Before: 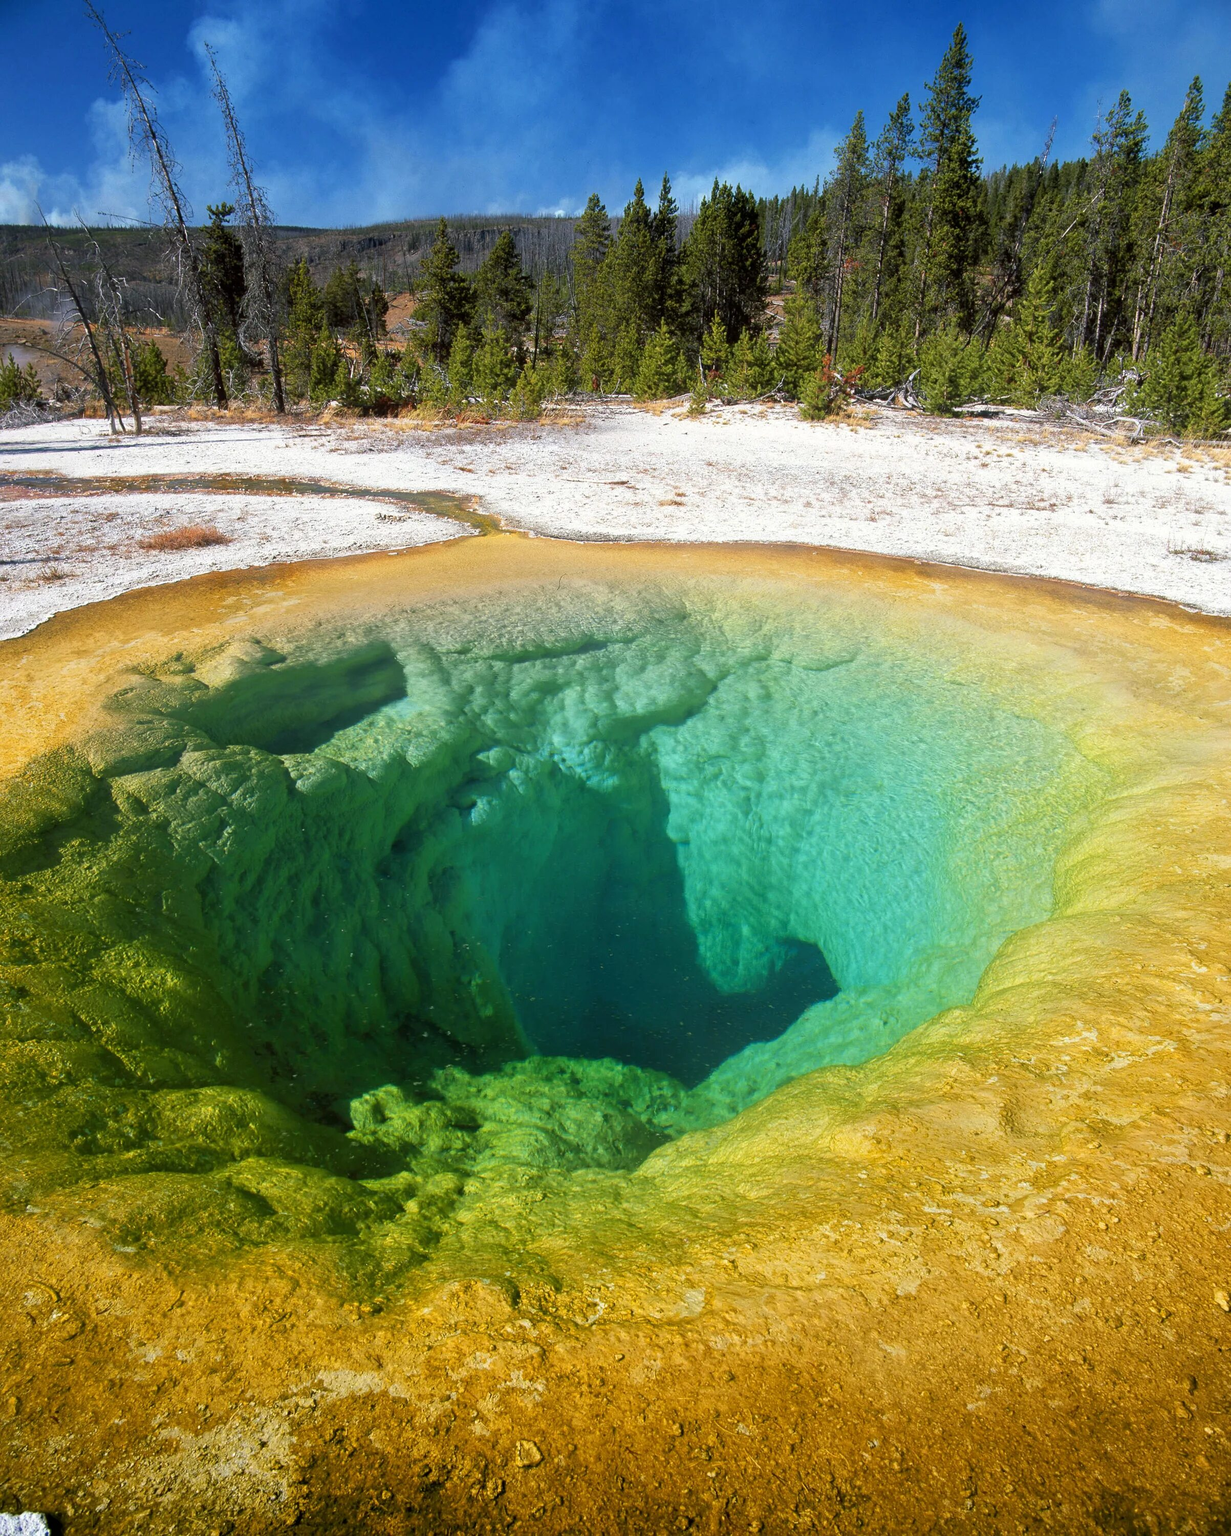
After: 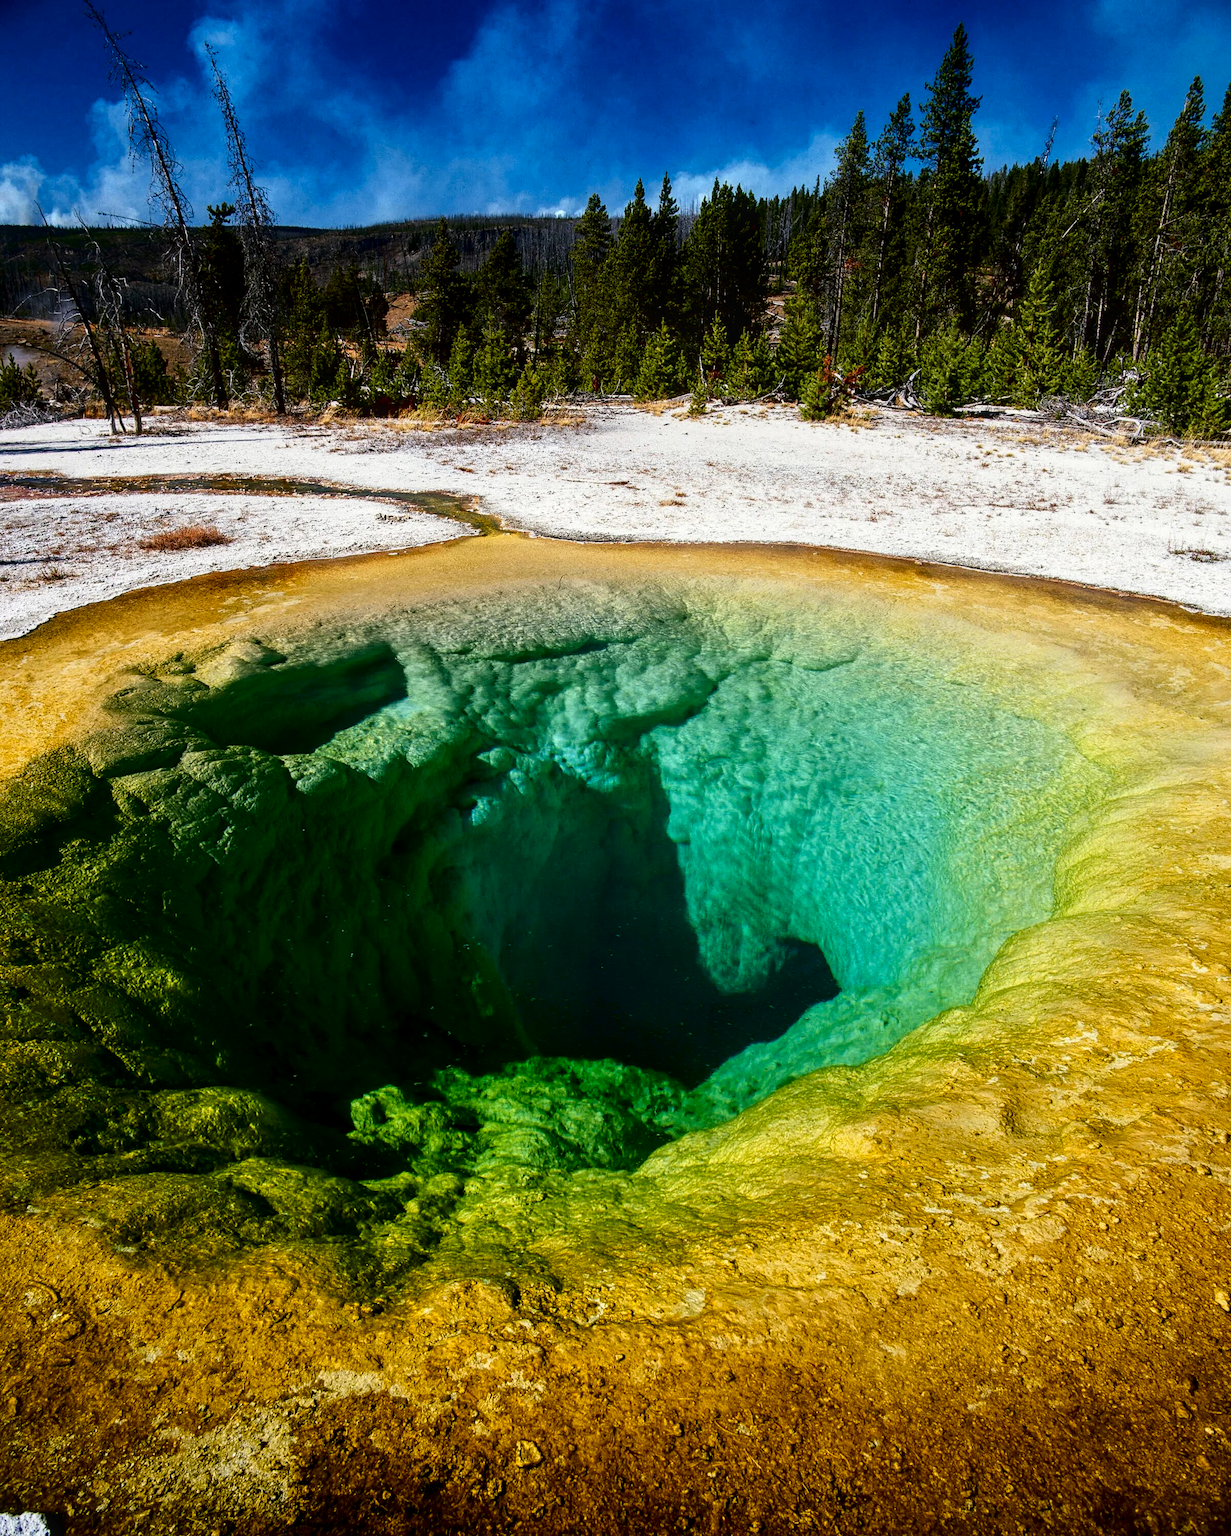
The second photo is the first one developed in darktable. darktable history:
contrast brightness saturation: brightness -0.536
exposure: black level correction 0.007, compensate exposure bias true, compensate highlight preservation false
base curve: curves: ch0 [(0, 0) (0.036, 0.025) (0.121, 0.166) (0.206, 0.329) (0.605, 0.79) (1, 1)]
local contrast: on, module defaults
